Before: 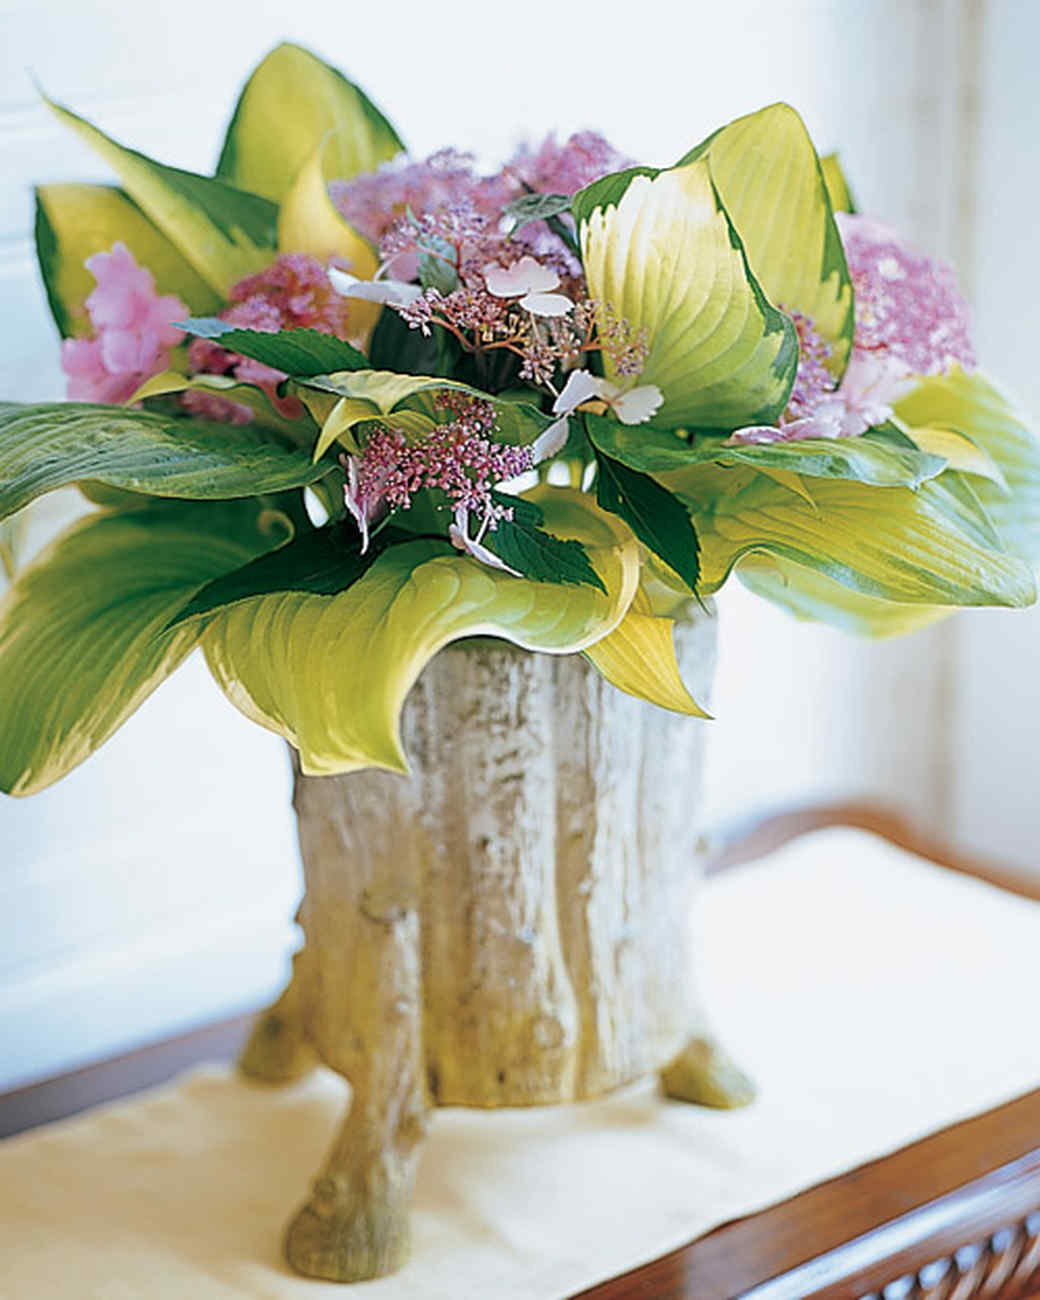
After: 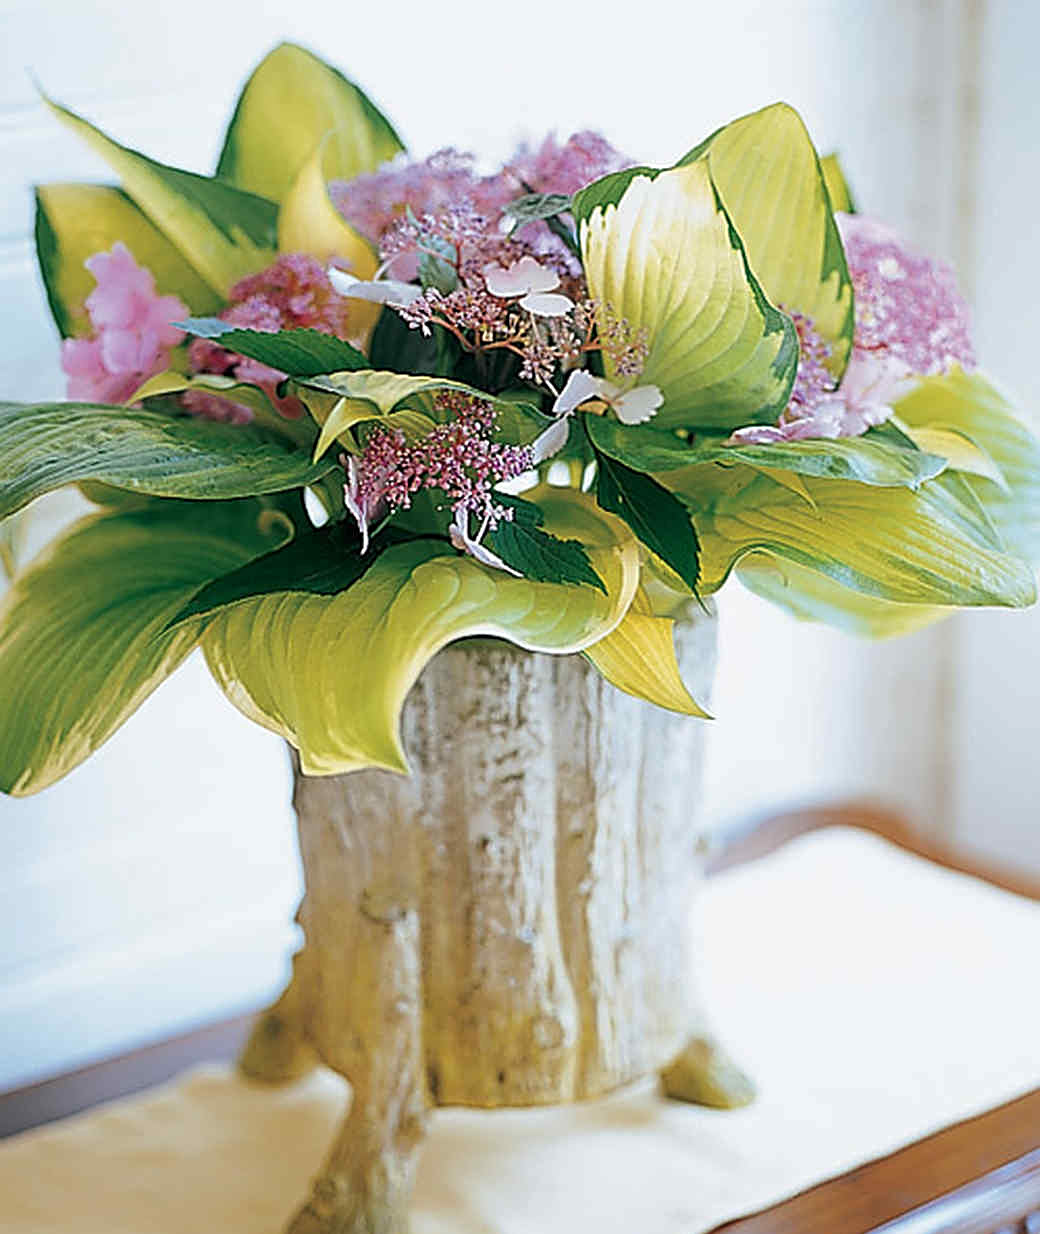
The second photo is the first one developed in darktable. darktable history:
sharpen: on, module defaults
crop and rotate: top 0.003%, bottom 5.058%
tone equalizer: edges refinement/feathering 500, mask exposure compensation -1.57 EV, preserve details no
